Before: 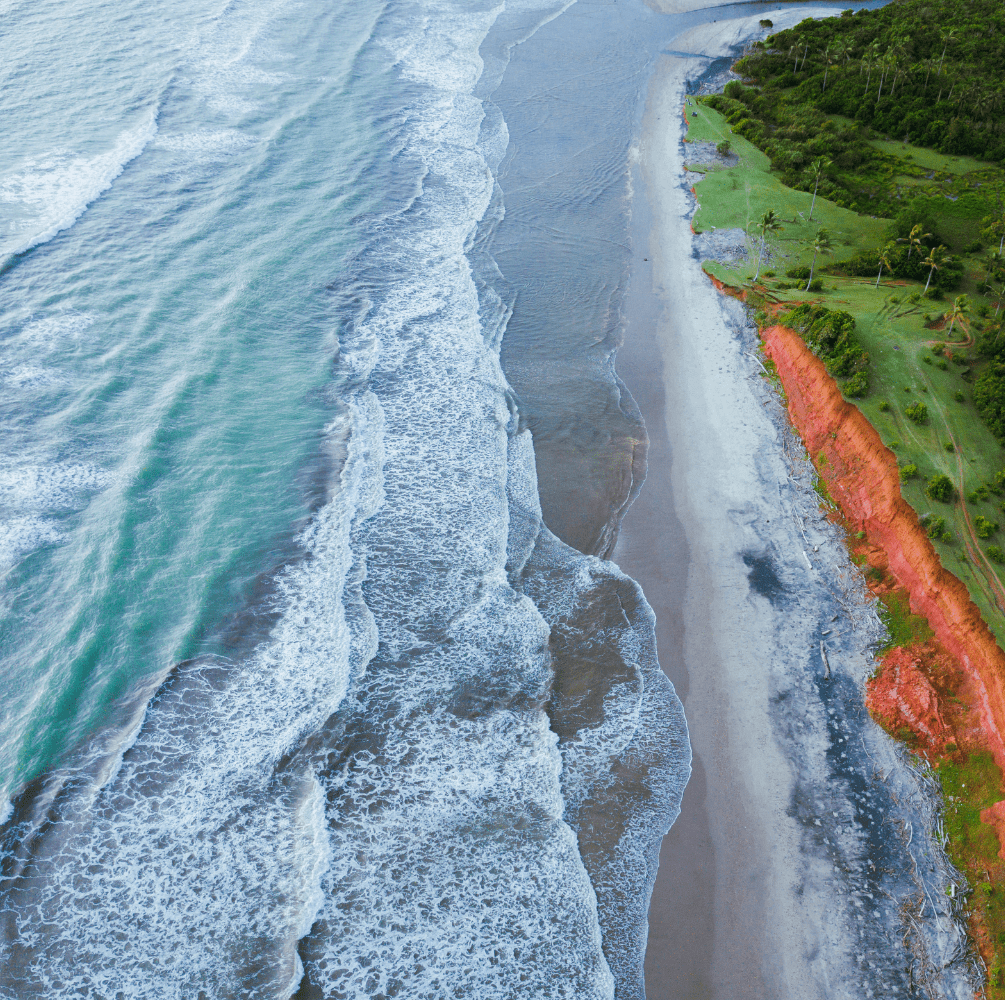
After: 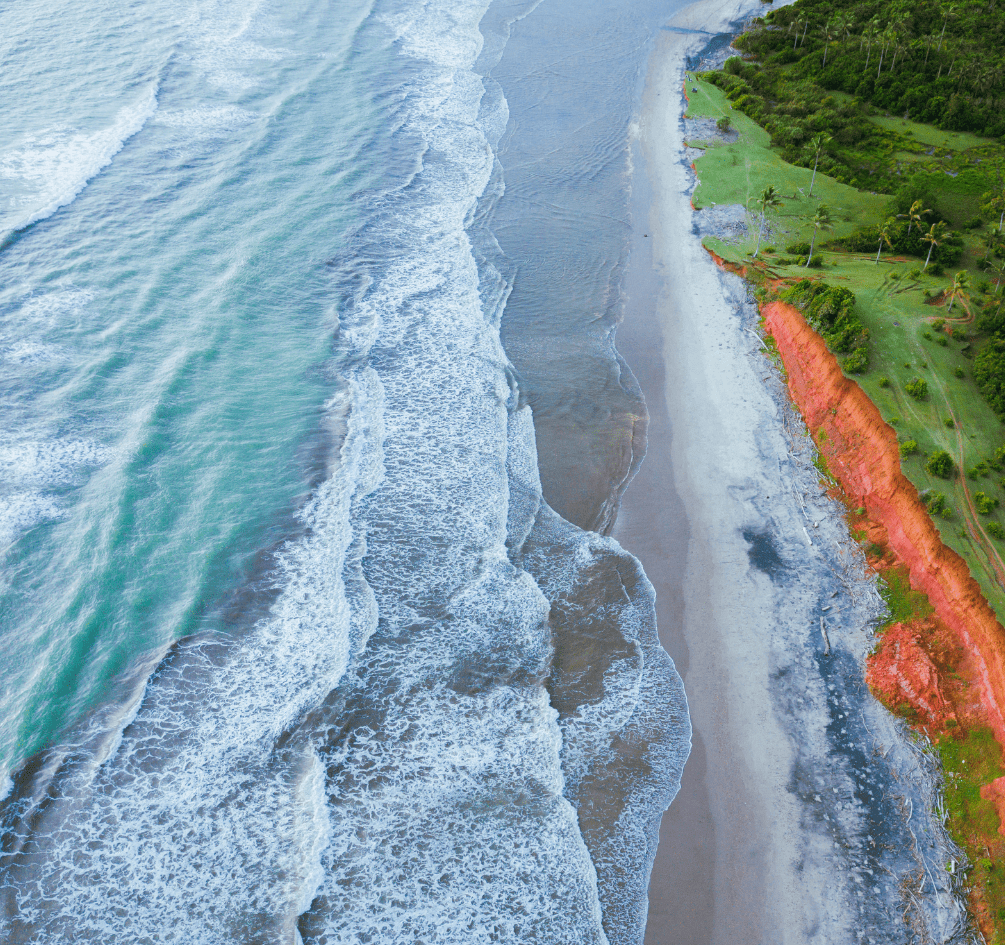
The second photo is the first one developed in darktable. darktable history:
levels: levels [0, 0.478, 1]
crop and rotate: top 2.479%, bottom 3.018%
